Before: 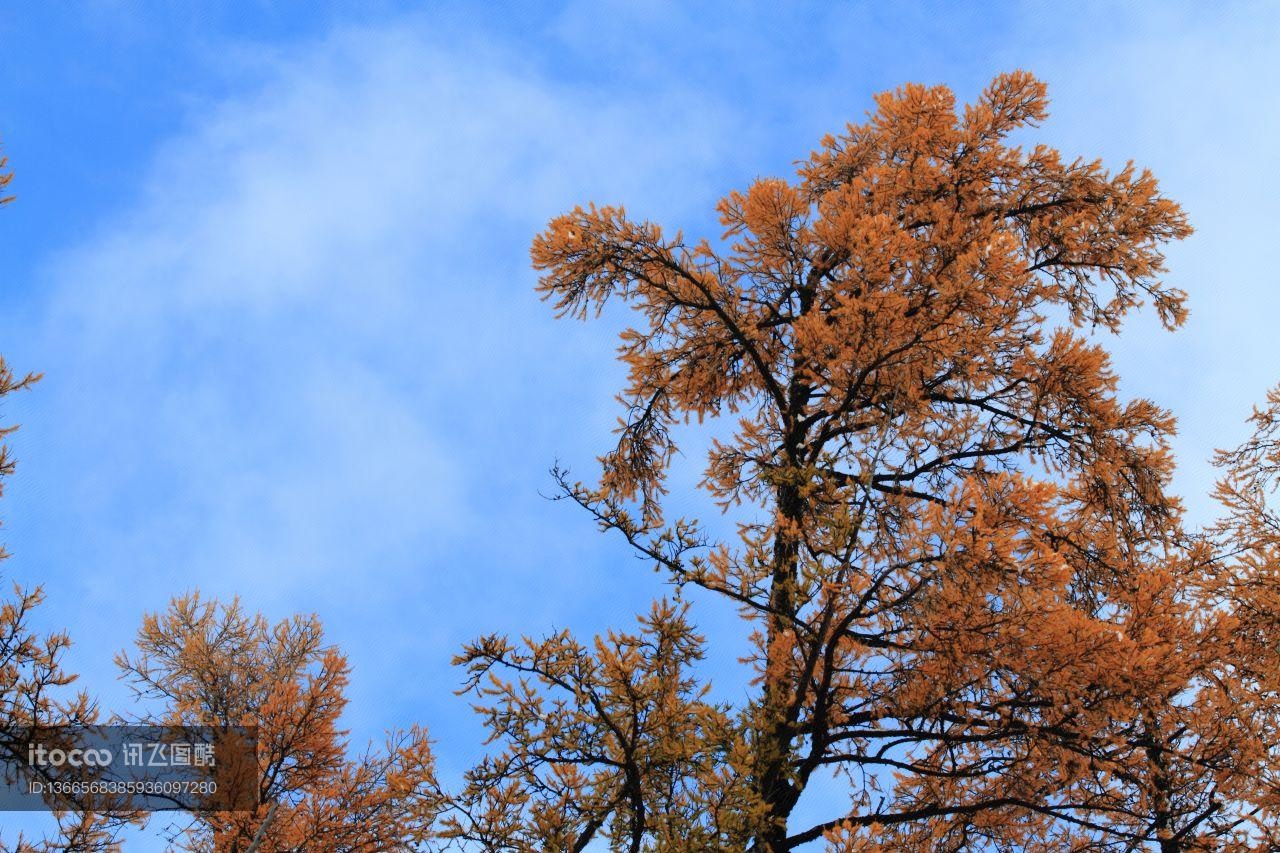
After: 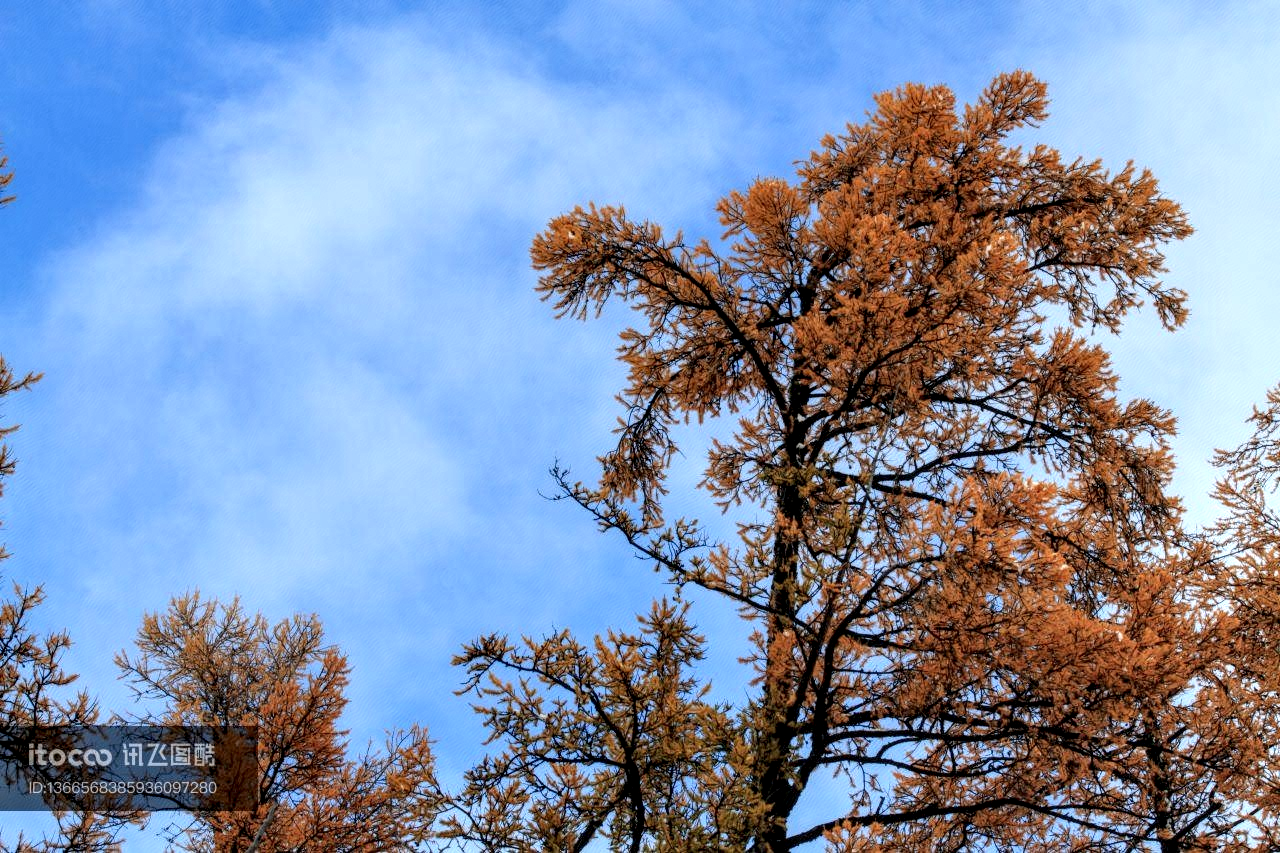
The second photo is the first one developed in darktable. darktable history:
local contrast: highlights 60%, shadows 61%, detail 160%
